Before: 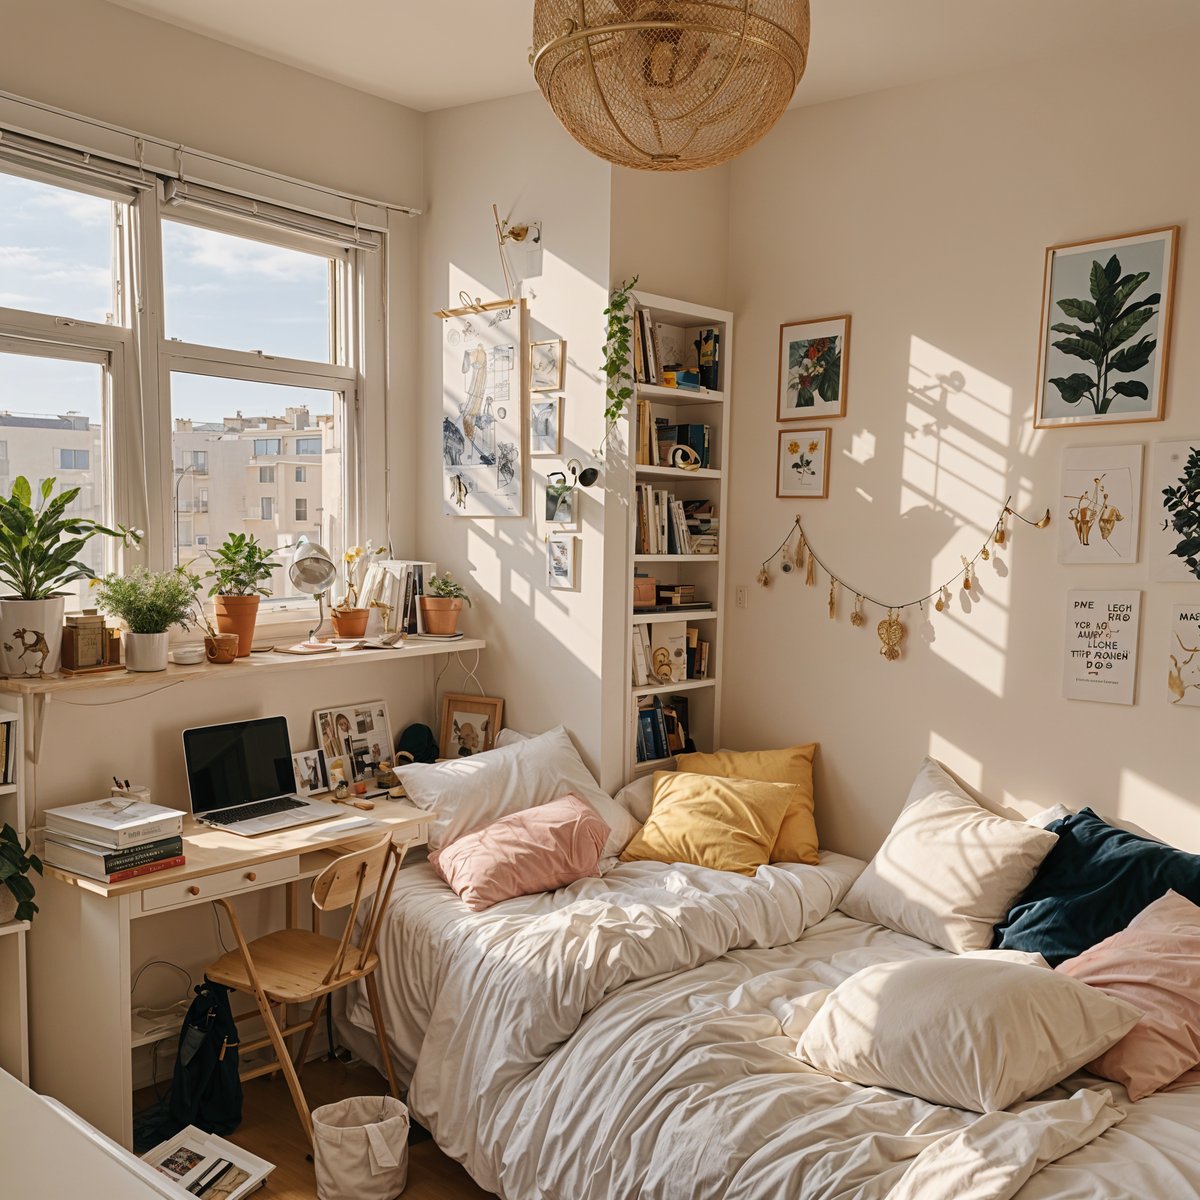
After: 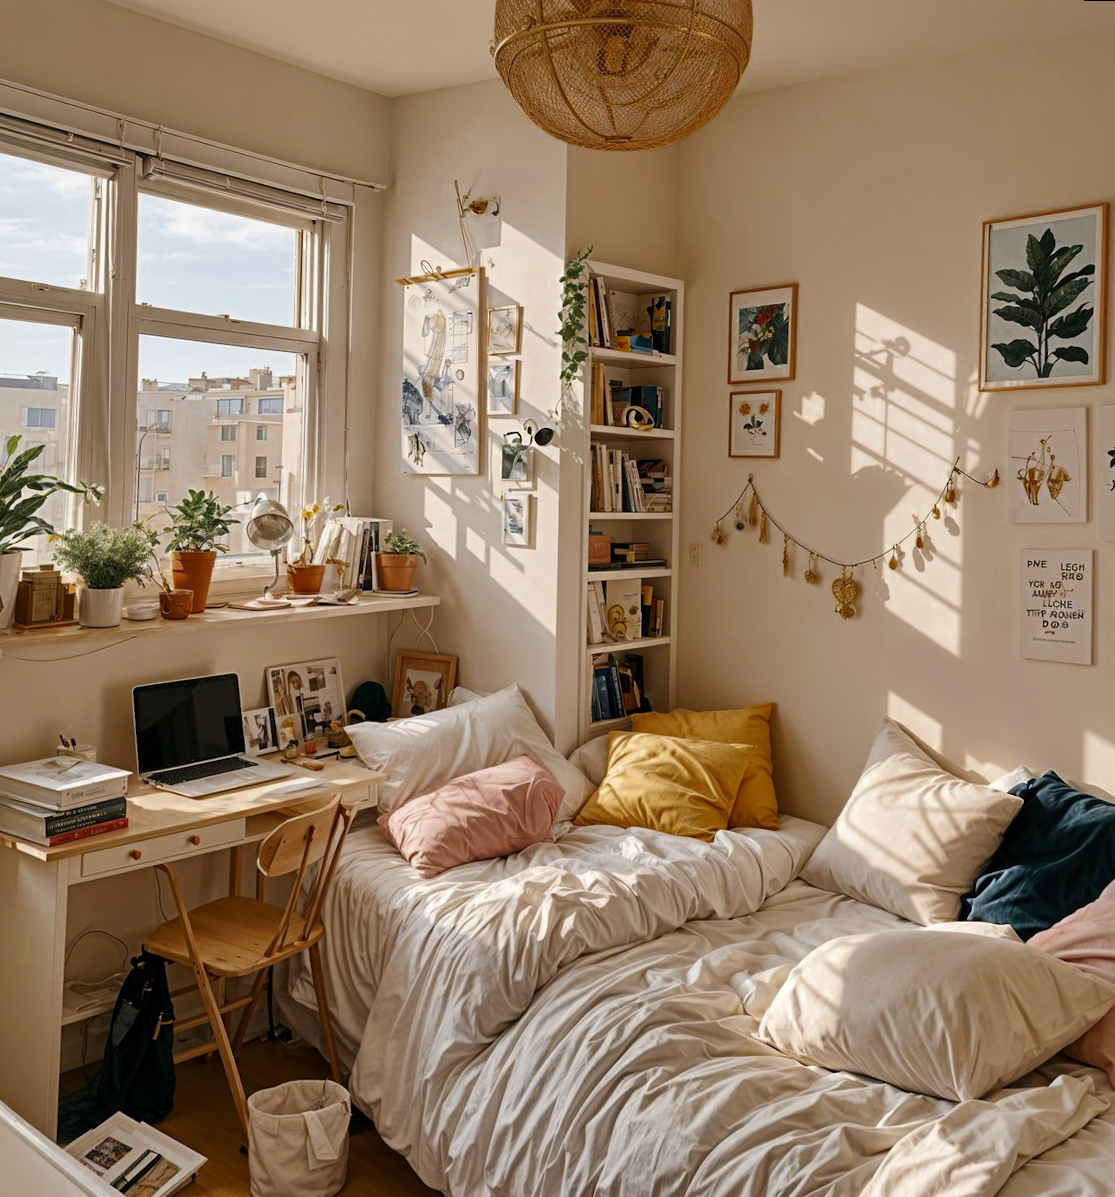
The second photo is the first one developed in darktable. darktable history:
local contrast: mode bilateral grid, contrast 25, coarseness 50, detail 123%, midtone range 0.2
color zones: curves: ch0 [(0.11, 0.396) (0.195, 0.36) (0.25, 0.5) (0.303, 0.412) (0.357, 0.544) (0.75, 0.5) (0.967, 0.328)]; ch1 [(0, 0.468) (0.112, 0.512) (0.202, 0.6) (0.25, 0.5) (0.307, 0.352) (0.357, 0.544) (0.75, 0.5) (0.963, 0.524)]
rotate and perspective: rotation 0.215°, lens shift (vertical) -0.139, crop left 0.069, crop right 0.939, crop top 0.002, crop bottom 0.996
